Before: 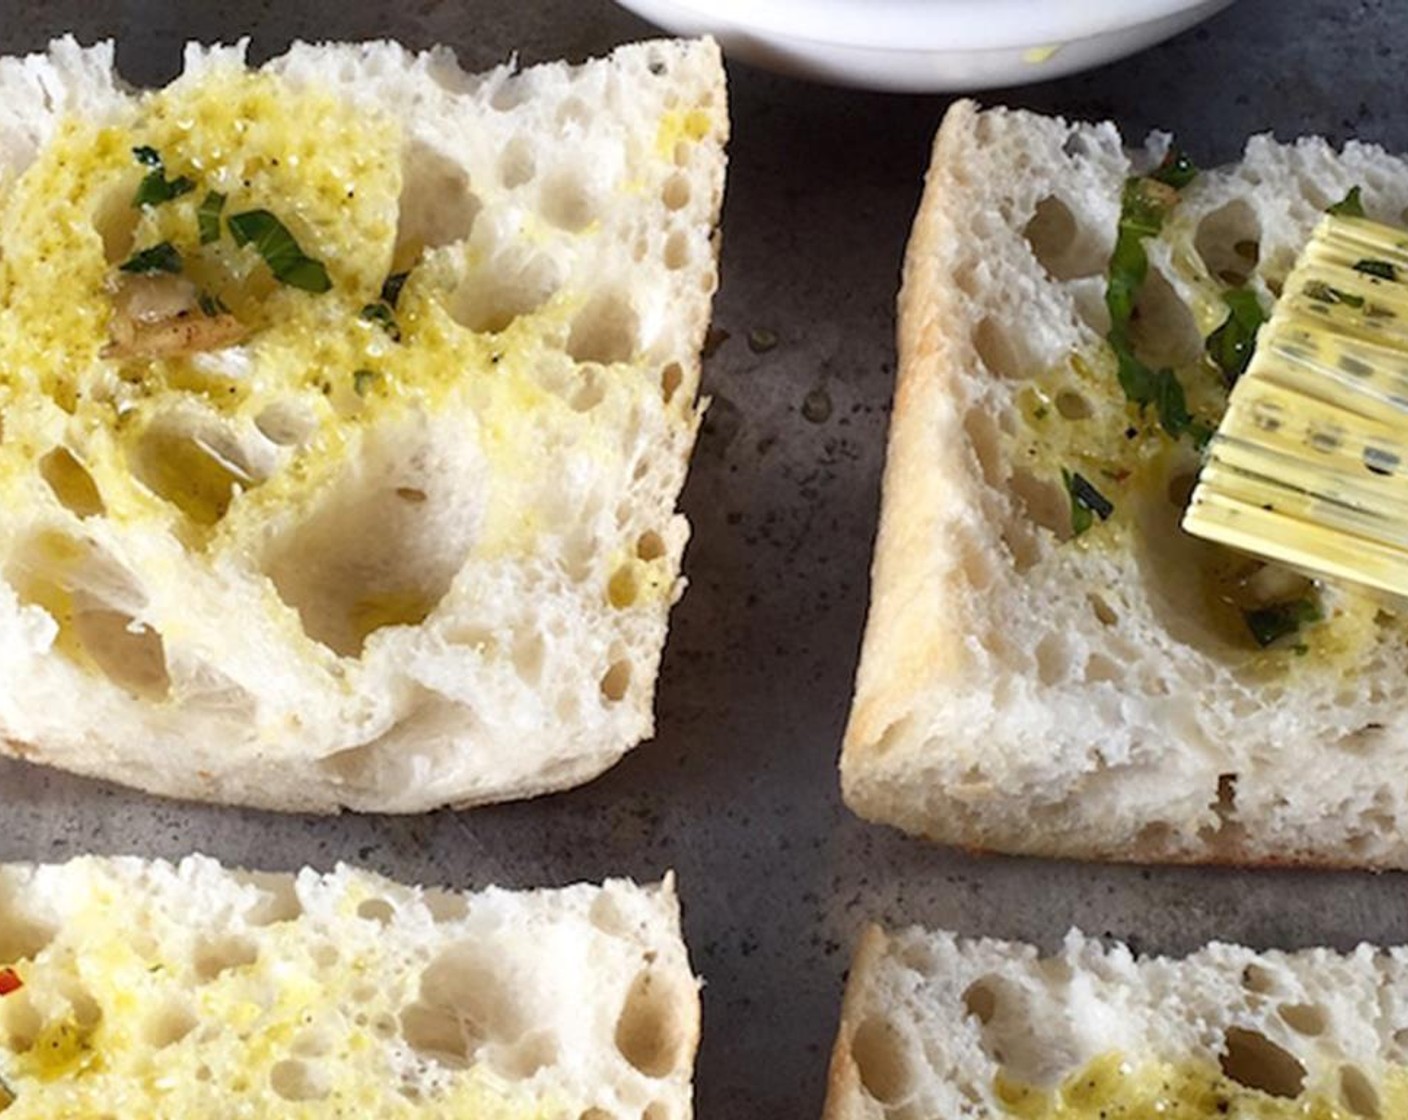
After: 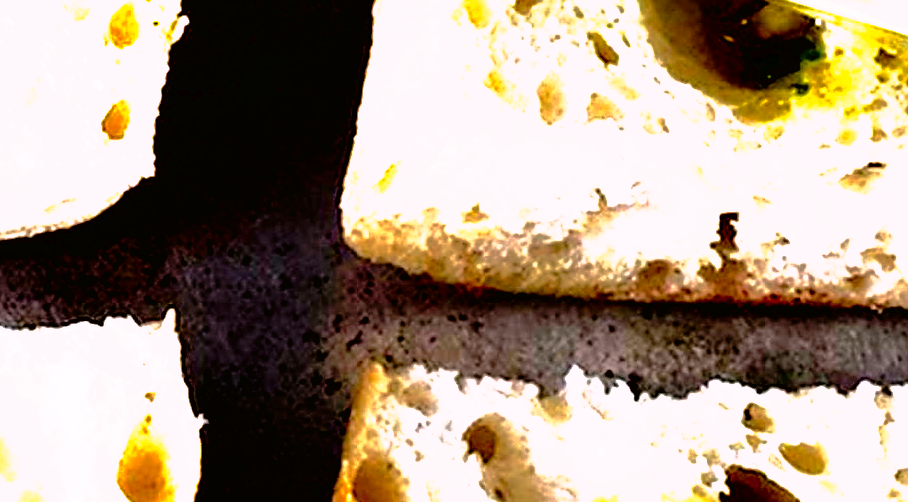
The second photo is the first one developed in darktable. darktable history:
contrast brightness saturation: contrast 0.067, brightness -0.141, saturation 0.109
crop and rotate: left 35.502%, top 50.127%, bottom 4.992%
color correction: highlights a* 3.05, highlights b* -1.07, shadows a* -0.118, shadows b* 2.34, saturation 0.985
tone curve: curves: ch0 [(0, 0) (0.003, 0.01) (0.011, 0.011) (0.025, 0.008) (0.044, 0.007) (0.069, 0.006) (0.1, 0.005) (0.136, 0.015) (0.177, 0.094) (0.224, 0.241) (0.277, 0.369) (0.335, 0.5) (0.399, 0.648) (0.468, 0.811) (0.543, 0.975) (0.623, 0.989) (0.709, 0.989) (0.801, 0.99) (0.898, 0.99) (1, 1)], preserve colors none
sharpen: amount 0.491
shadows and highlights: shadows 29.81
exposure: black level correction 0.006, compensate highlight preservation false
